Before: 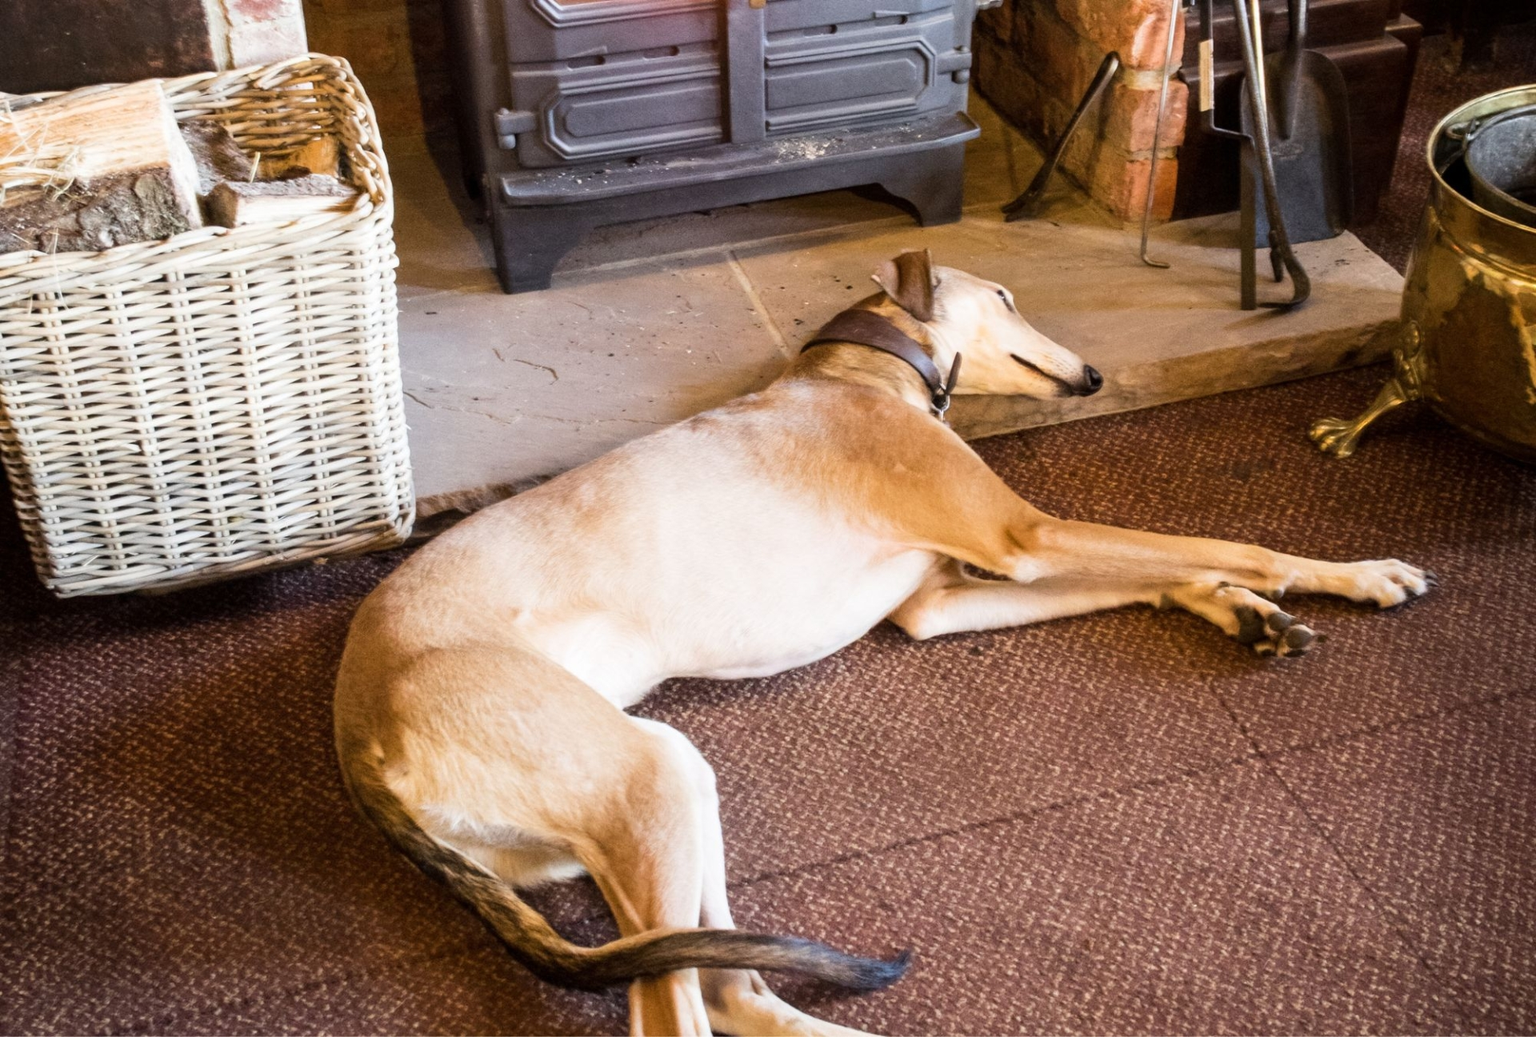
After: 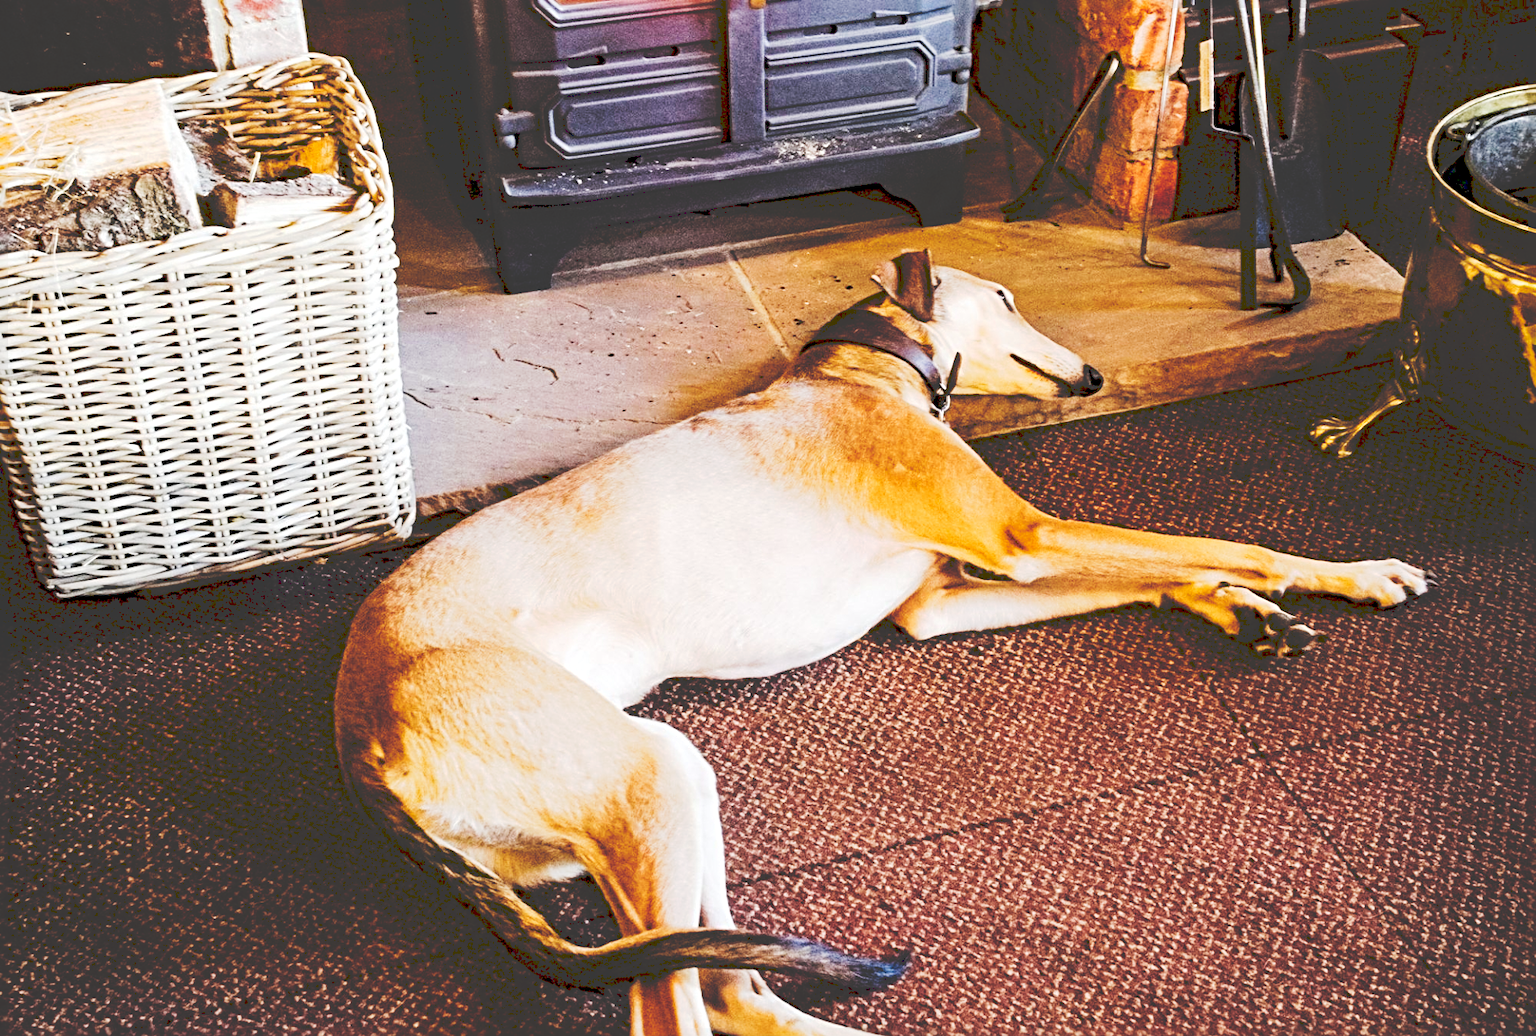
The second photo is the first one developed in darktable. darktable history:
sharpen: radius 4
tone curve: curves: ch0 [(0, 0) (0.003, 0.231) (0.011, 0.231) (0.025, 0.231) (0.044, 0.231) (0.069, 0.231) (0.1, 0.234) (0.136, 0.239) (0.177, 0.243) (0.224, 0.247) (0.277, 0.265) (0.335, 0.311) (0.399, 0.389) (0.468, 0.507) (0.543, 0.634) (0.623, 0.74) (0.709, 0.83) (0.801, 0.889) (0.898, 0.93) (1, 1)], preserve colors none
haze removal: strength 0.29, distance 0.25, compatibility mode true, adaptive false
